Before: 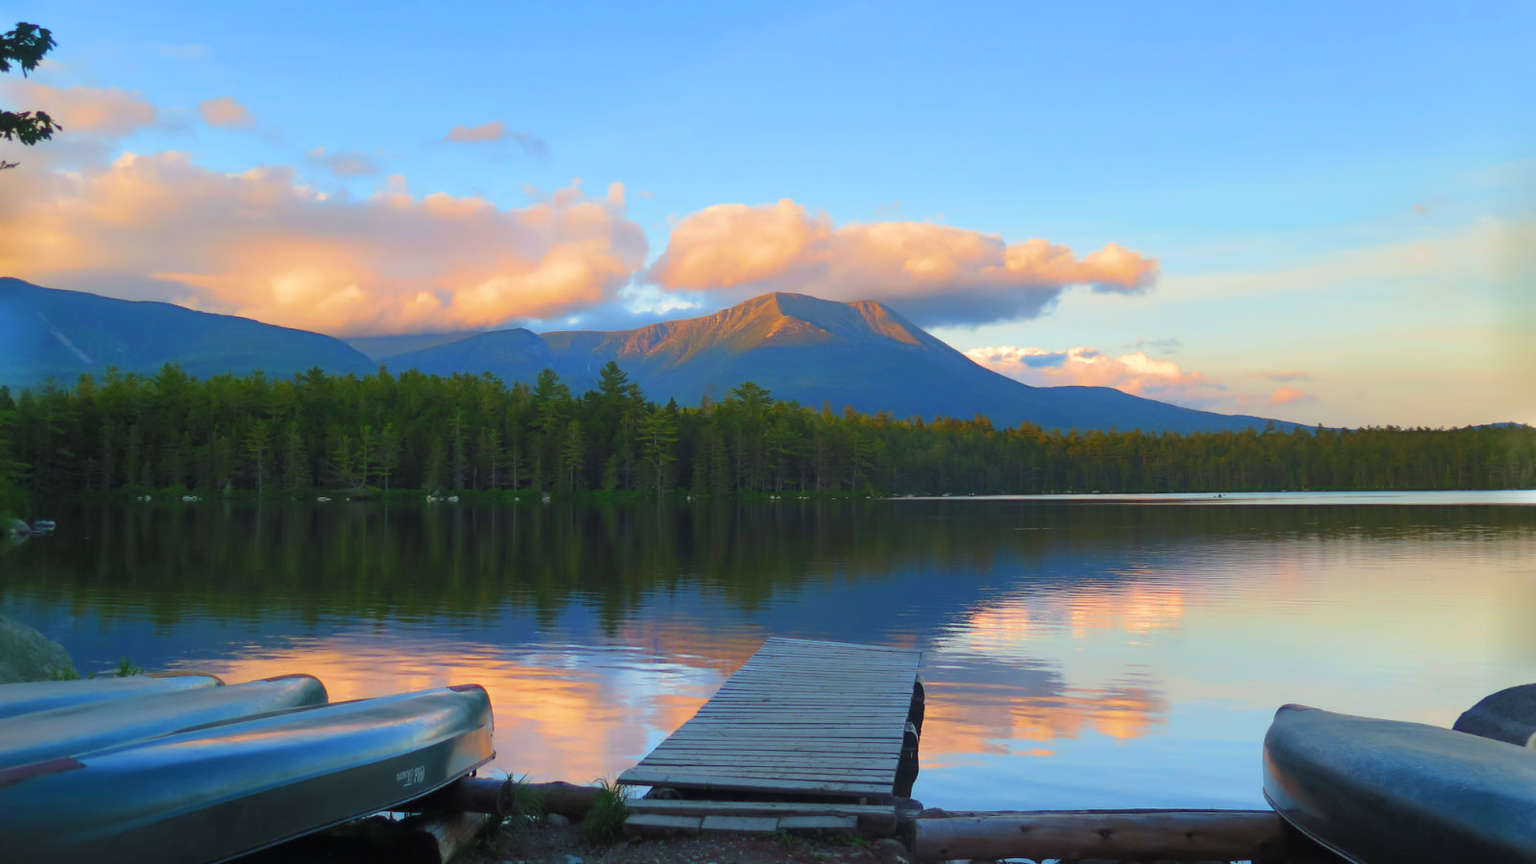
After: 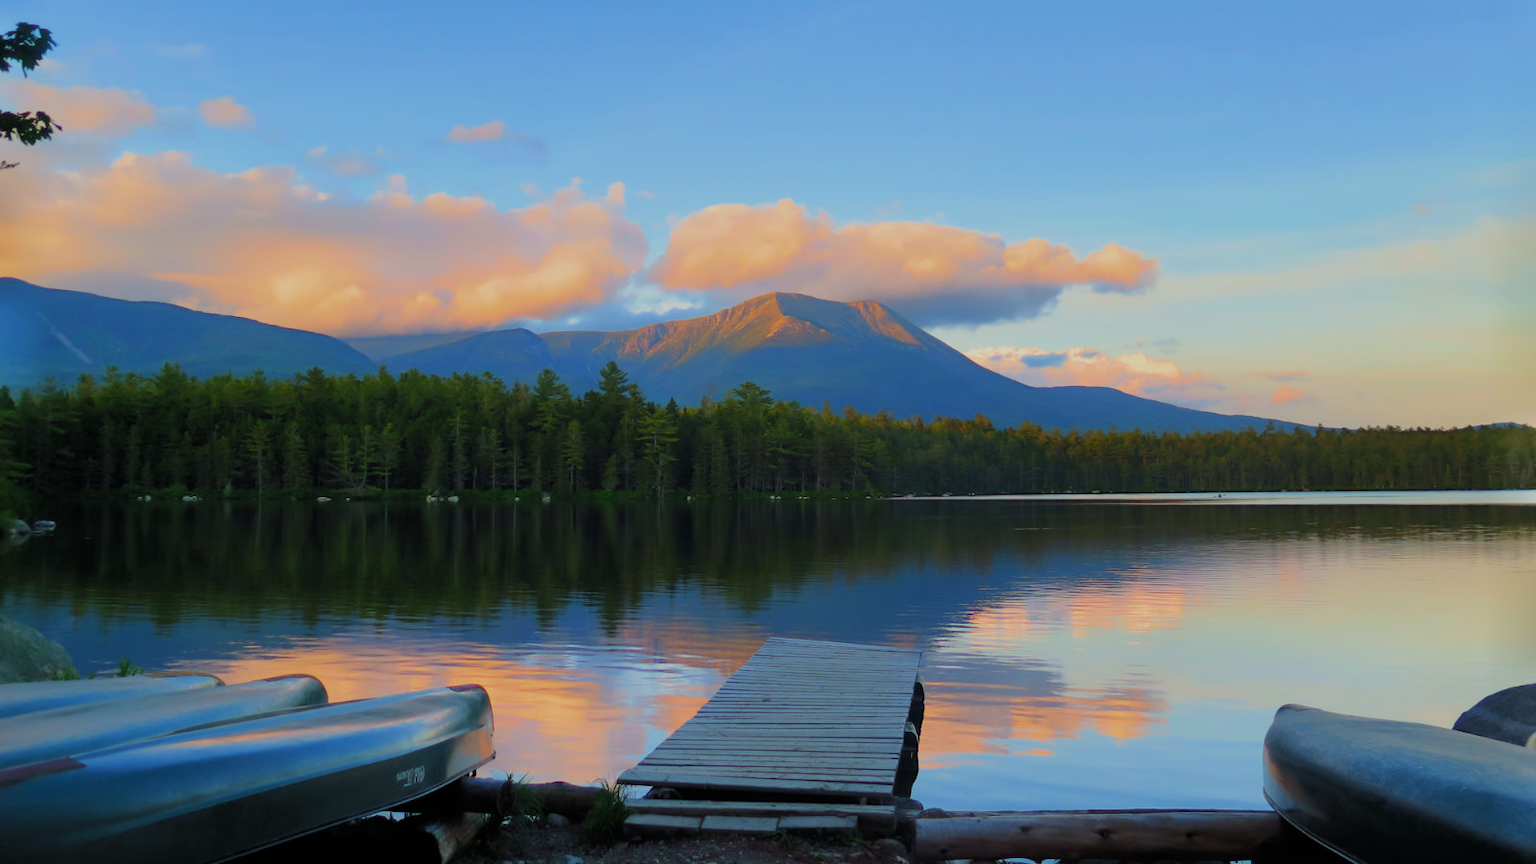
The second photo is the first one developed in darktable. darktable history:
exposure: black level correction 0.001, exposure -0.125 EV, compensate exposure bias true, compensate highlight preservation false
filmic rgb: black relative exposure -7.65 EV, white relative exposure 4.56 EV, hardness 3.61, color science v6 (2022)
